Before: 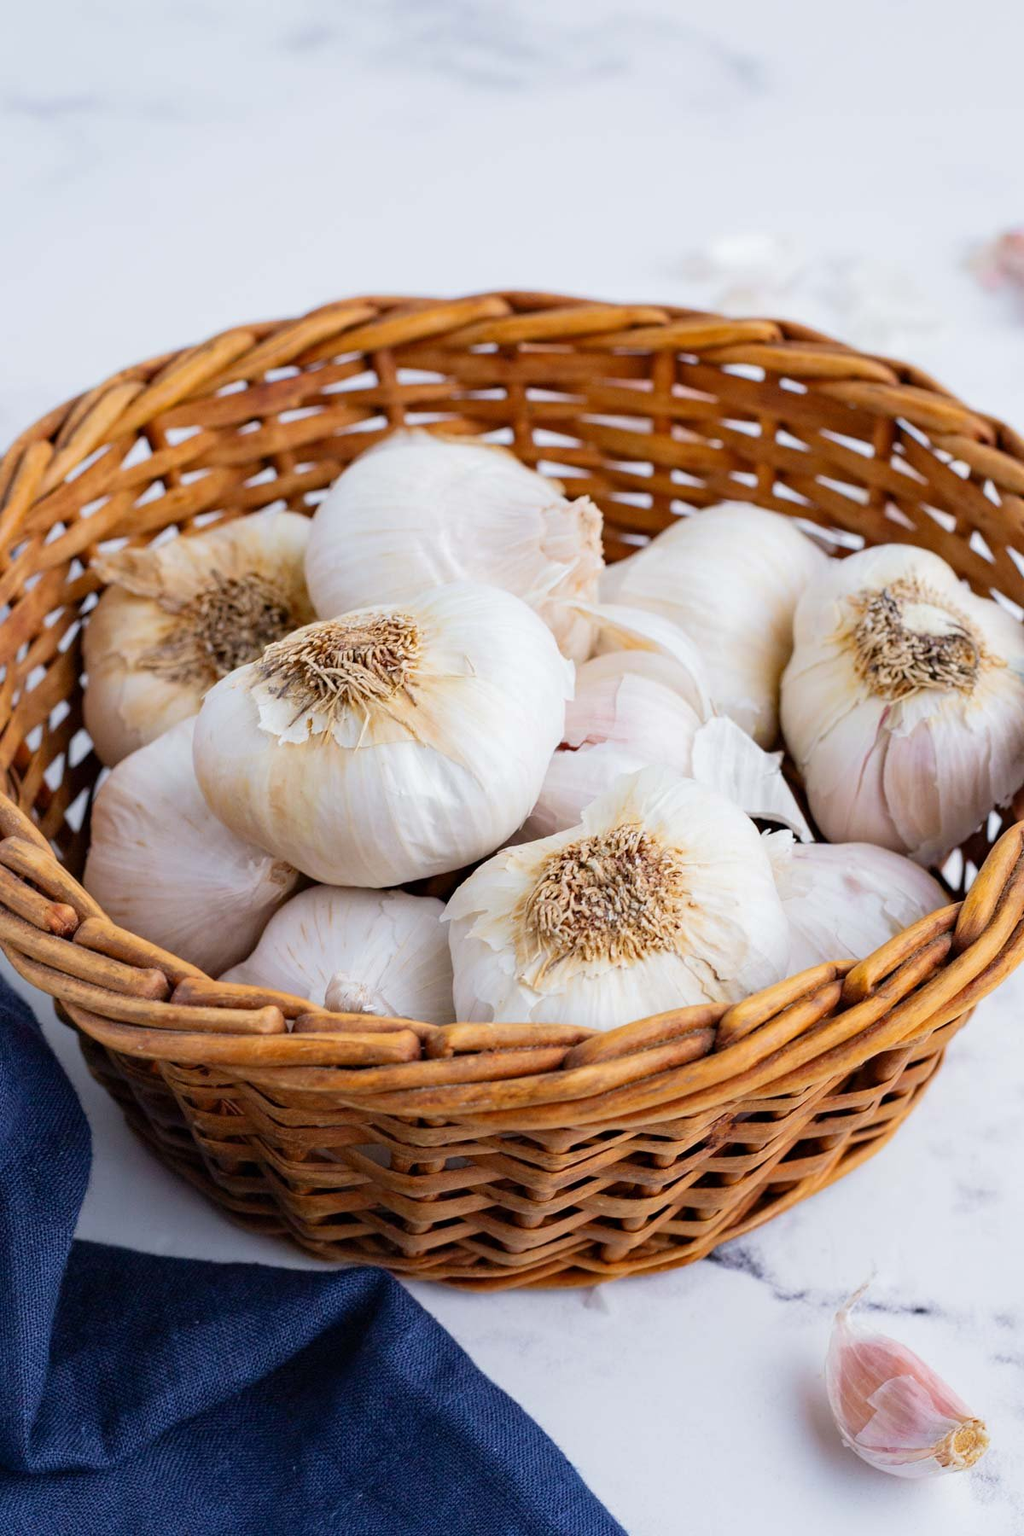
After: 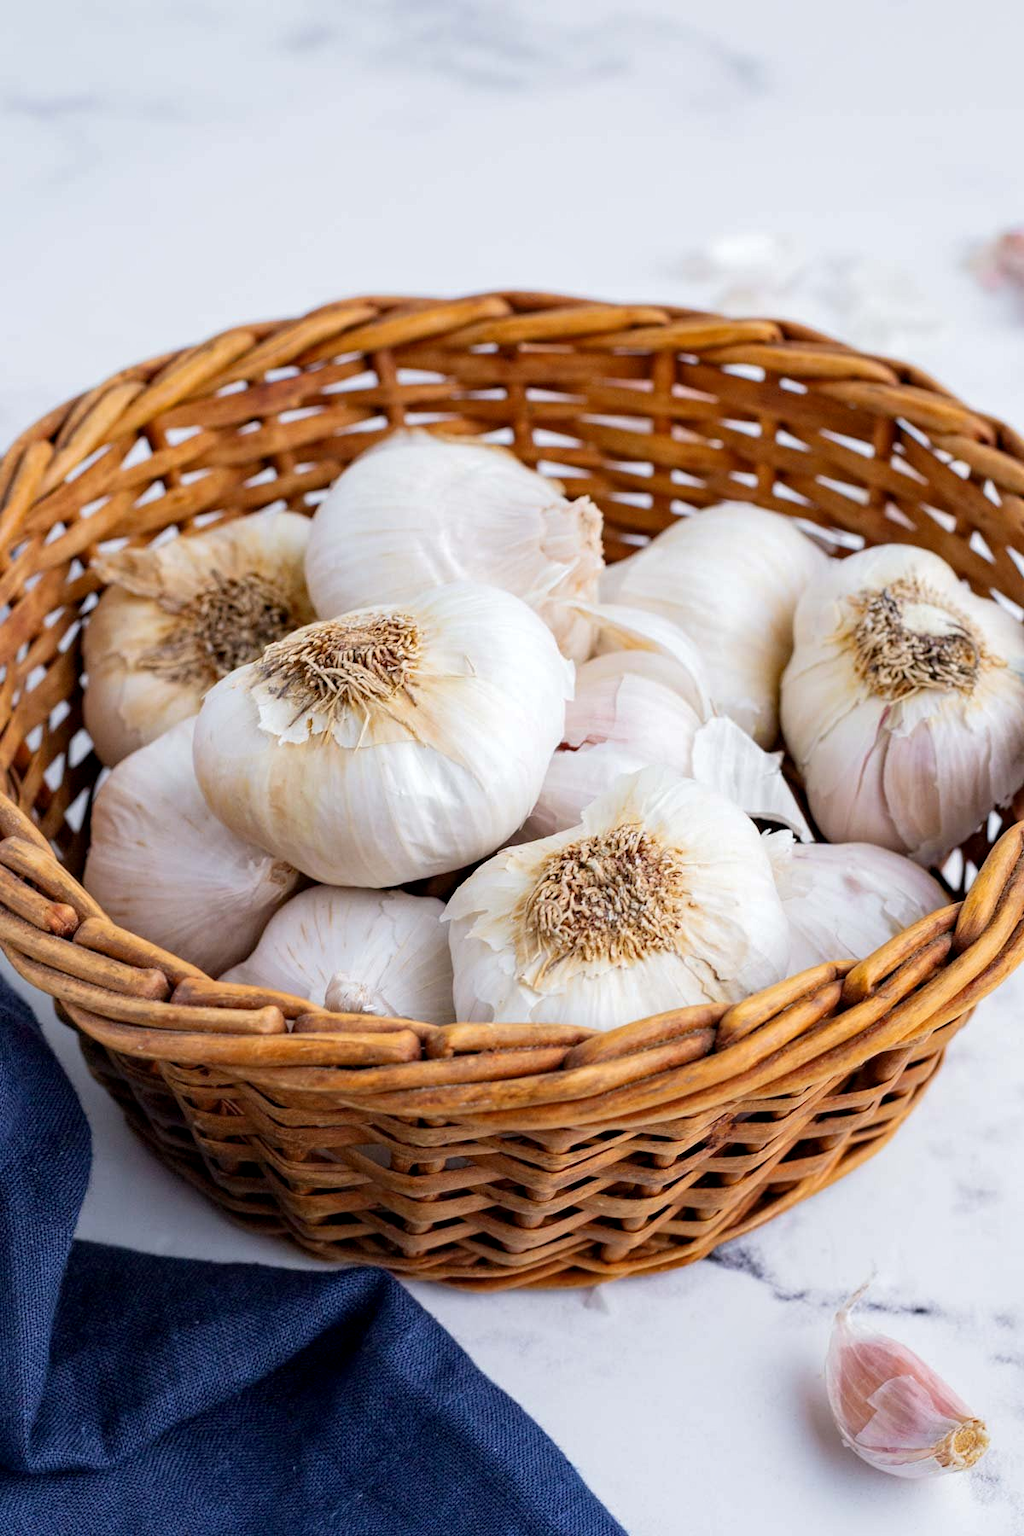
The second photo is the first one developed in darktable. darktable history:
local contrast: highlights 106%, shadows 100%, detail 131%, midtone range 0.2
